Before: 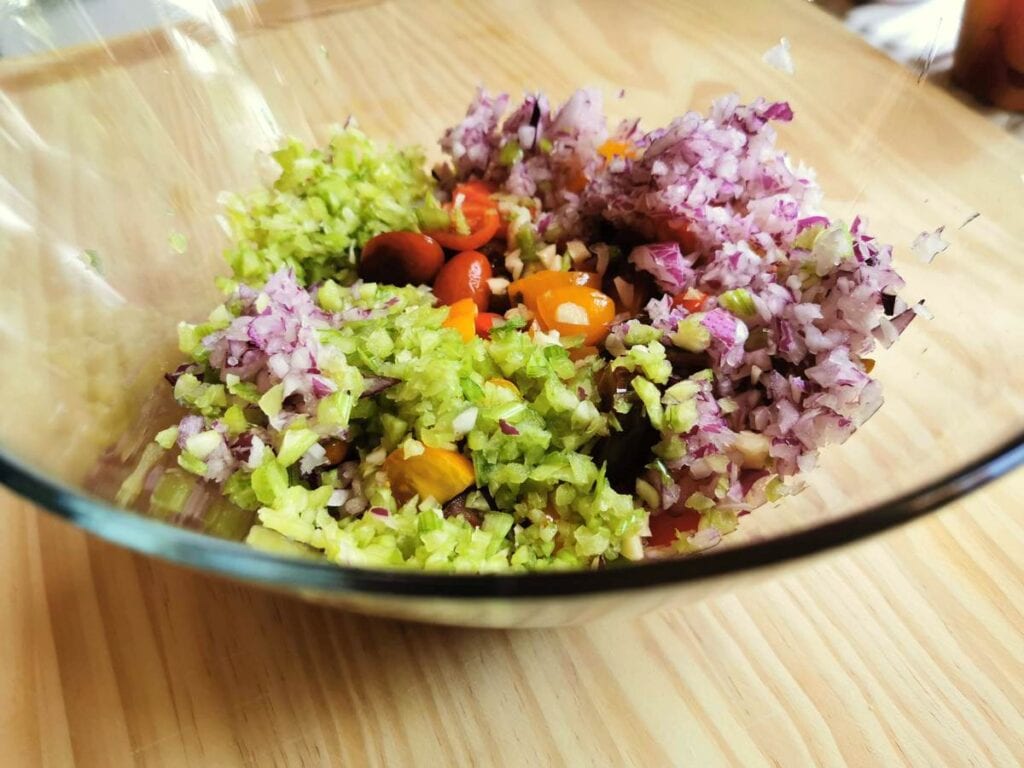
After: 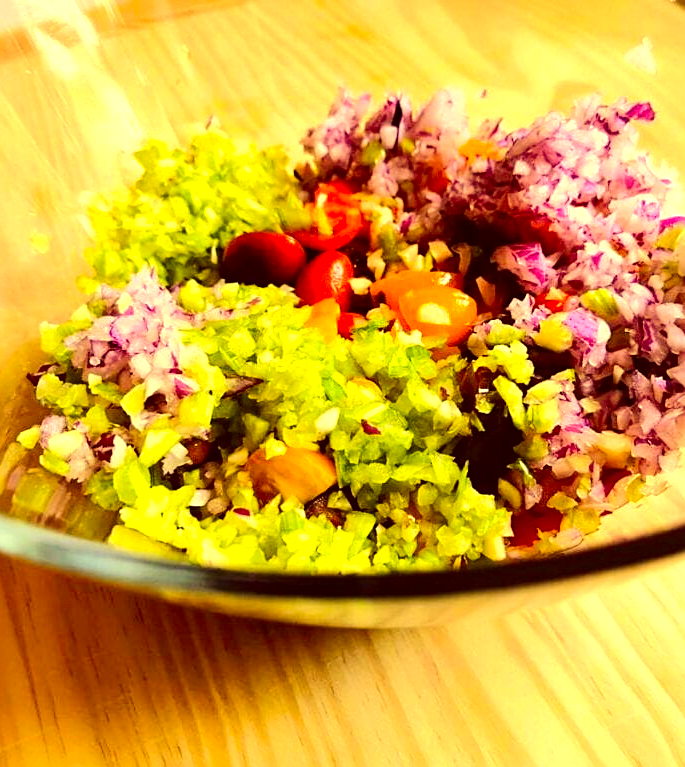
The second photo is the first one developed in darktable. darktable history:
base curve: curves: ch0 [(0, 0) (0.235, 0.266) (0.503, 0.496) (0.786, 0.72) (1, 1)], exposure shift 0.01
tone equalizer: edges refinement/feathering 500, mask exposure compensation -1.57 EV, preserve details no
crop and rotate: left 13.561%, right 19.518%
contrast brightness saturation: contrast 0.182, saturation 0.306
exposure: black level correction 0.001, exposure 0.5 EV, compensate exposure bias true, compensate highlight preservation false
sharpen: on, module defaults
local contrast: mode bilateral grid, contrast 19, coarseness 50, detail 119%, midtone range 0.2
color correction: highlights a* 10.05, highlights b* 38.38, shadows a* 14.03, shadows b* 3.39
